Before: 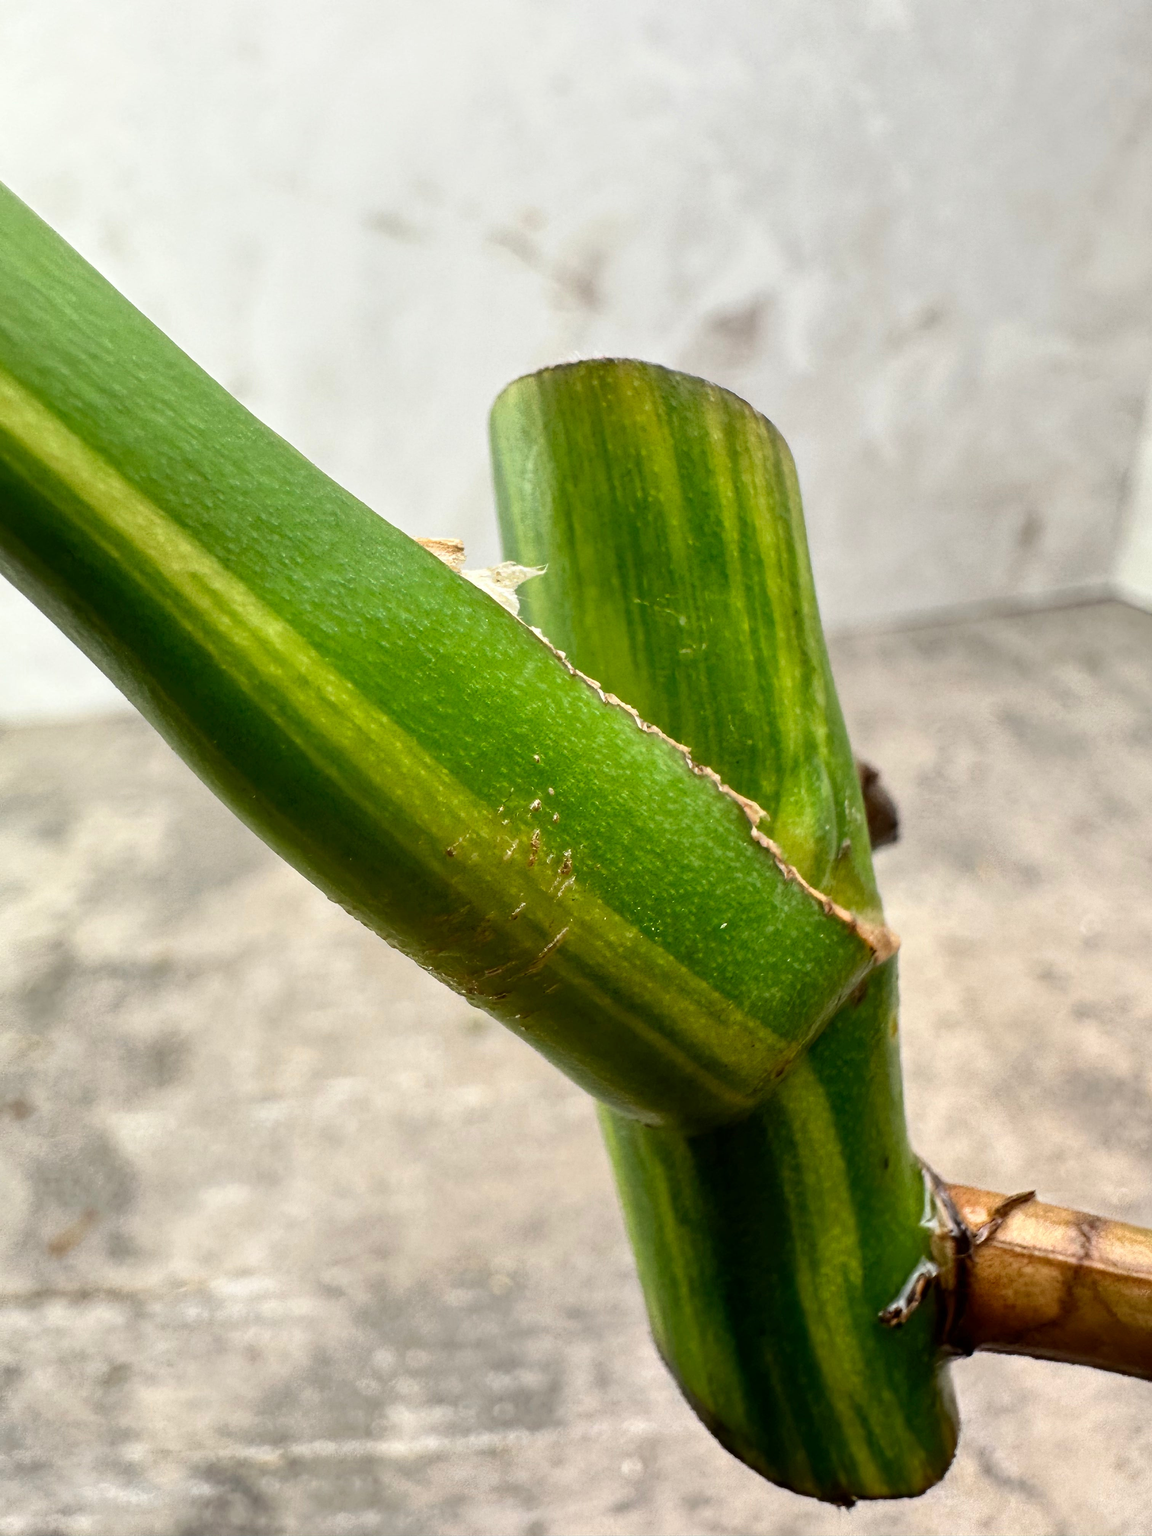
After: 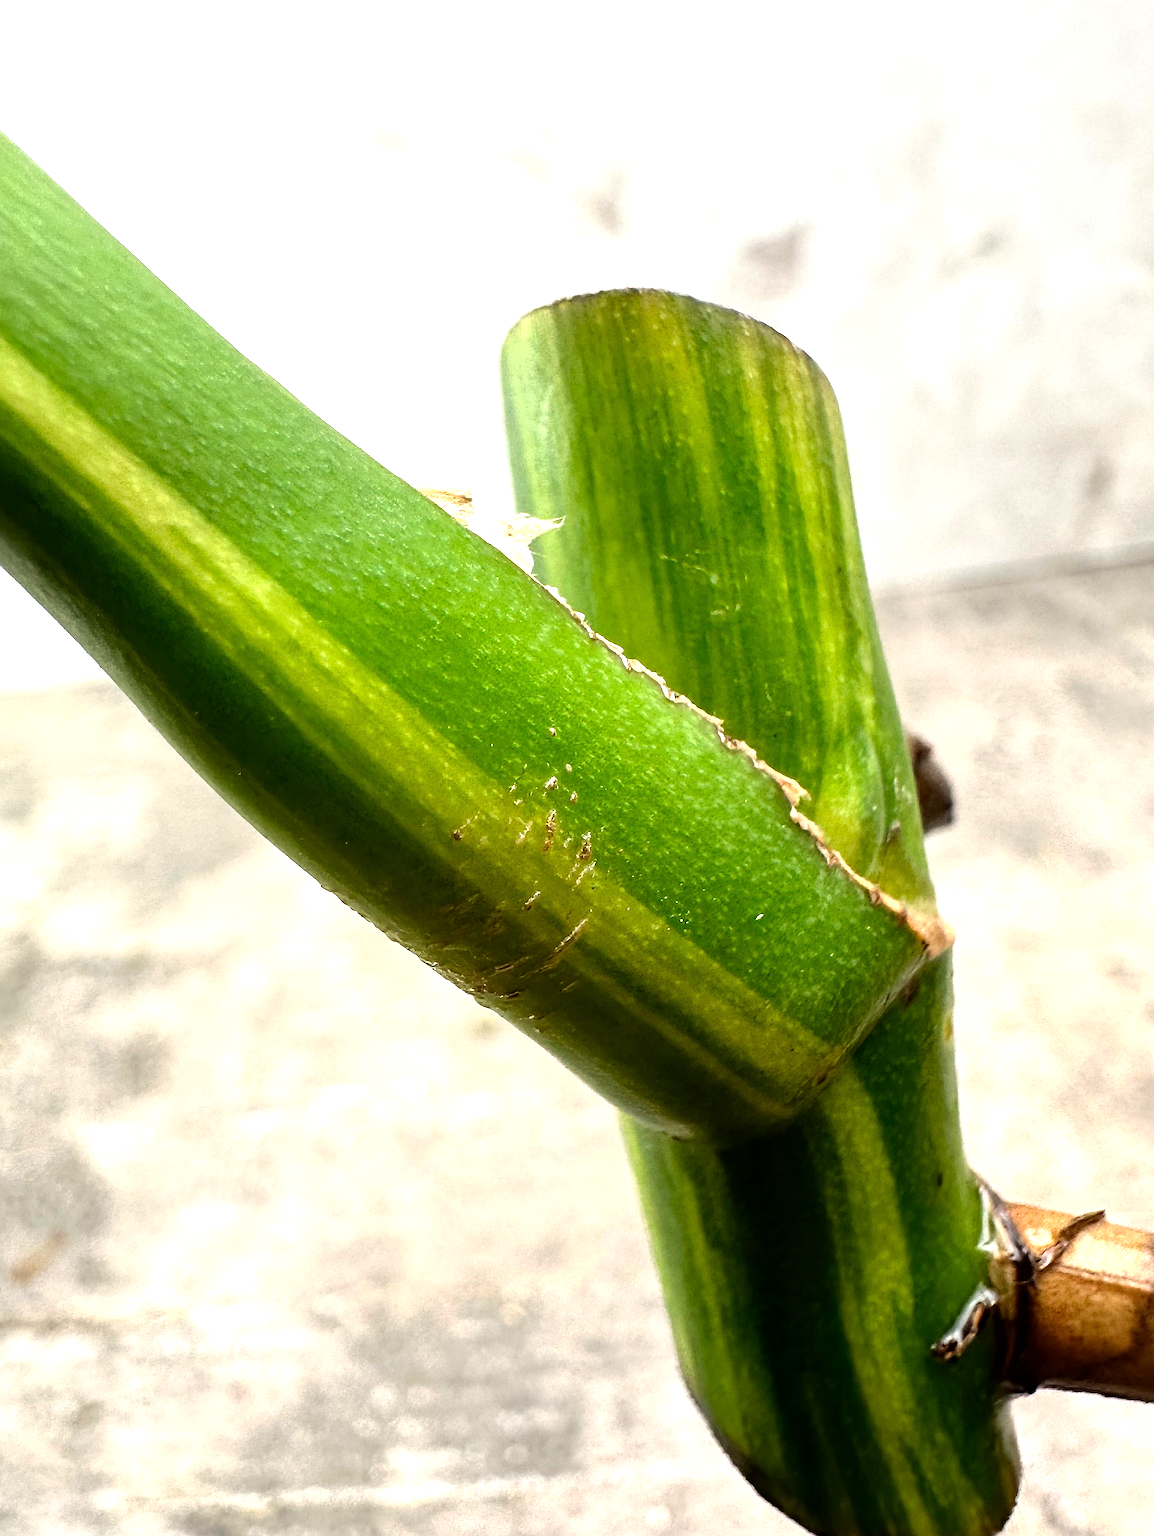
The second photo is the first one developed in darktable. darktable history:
sharpen: on, module defaults
crop: left 3.329%, top 6.4%, right 6.196%, bottom 3.299%
tone equalizer: -8 EV -0.786 EV, -7 EV -0.692 EV, -6 EV -0.602 EV, -5 EV -0.392 EV, -3 EV 0.405 EV, -2 EV 0.6 EV, -1 EV 0.699 EV, +0 EV 0.767 EV
